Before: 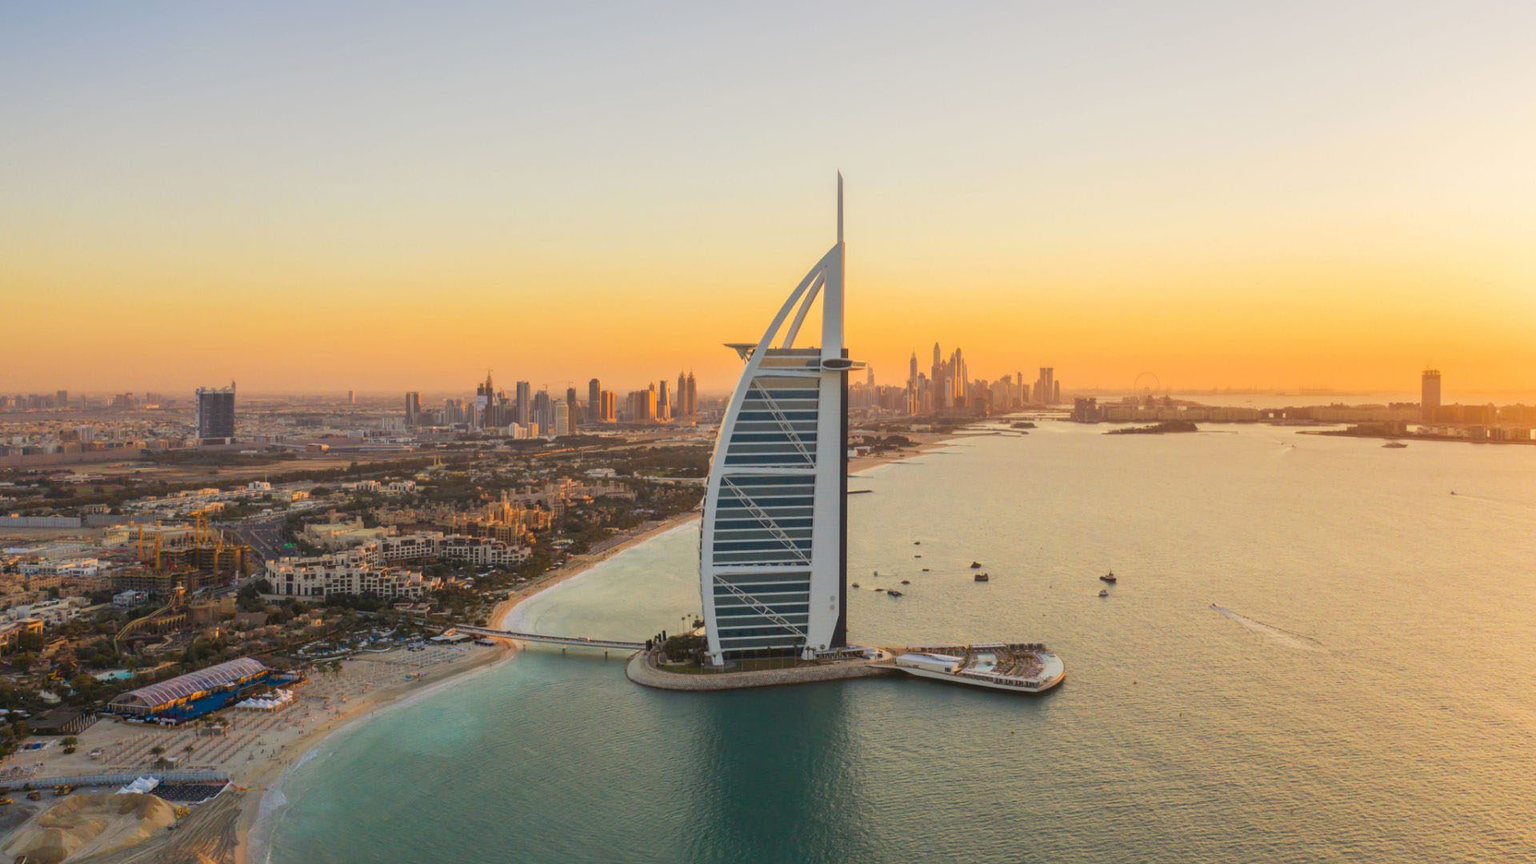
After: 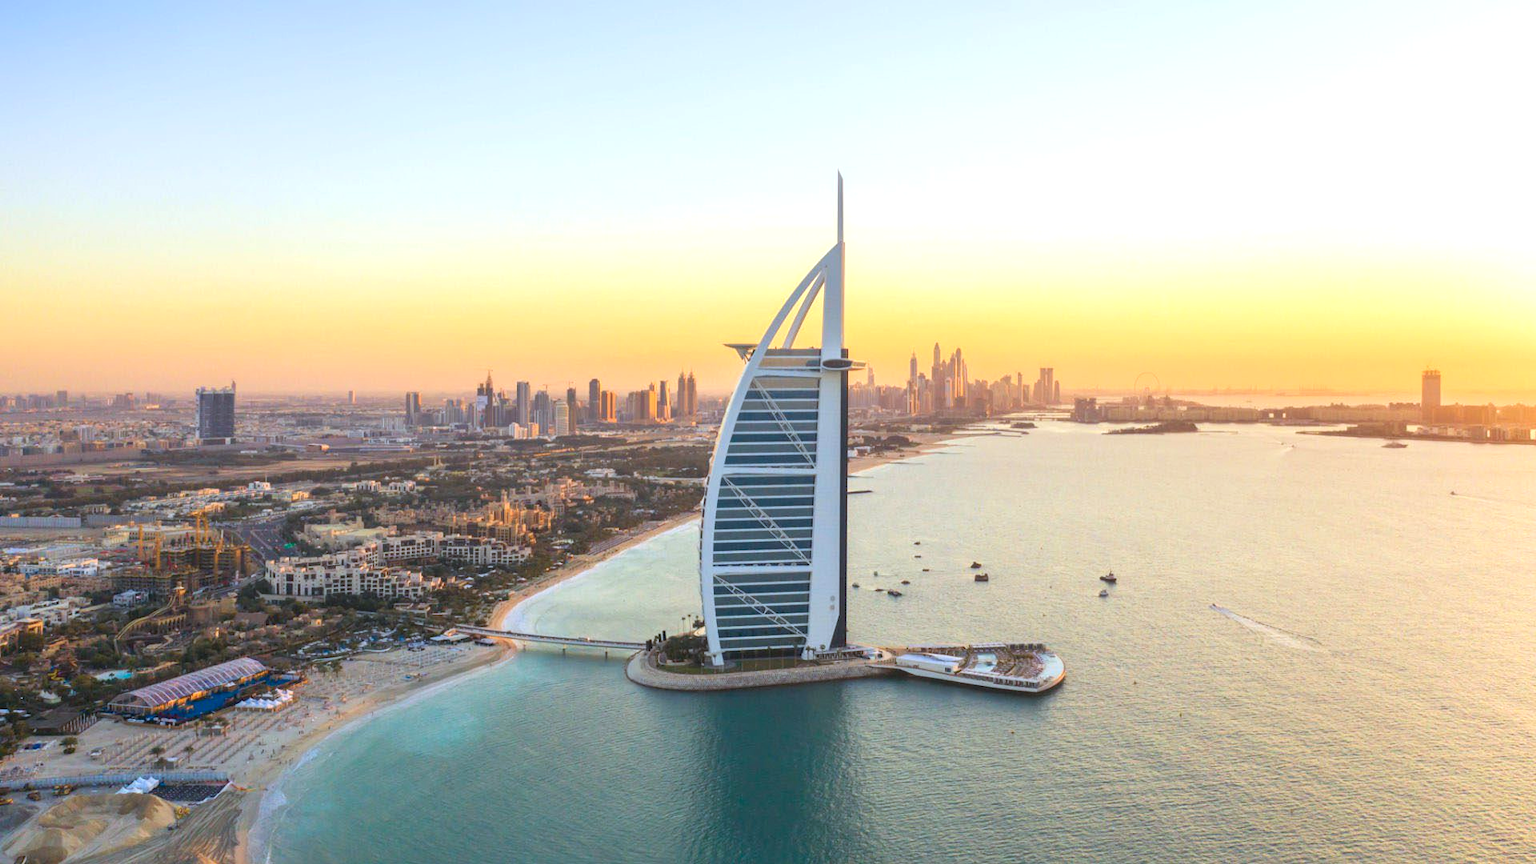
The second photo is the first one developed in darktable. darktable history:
exposure: exposure 0.605 EV, compensate highlight preservation false
color calibration: illuminant as shot in camera, x 0.378, y 0.381, temperature 4101.94 K
